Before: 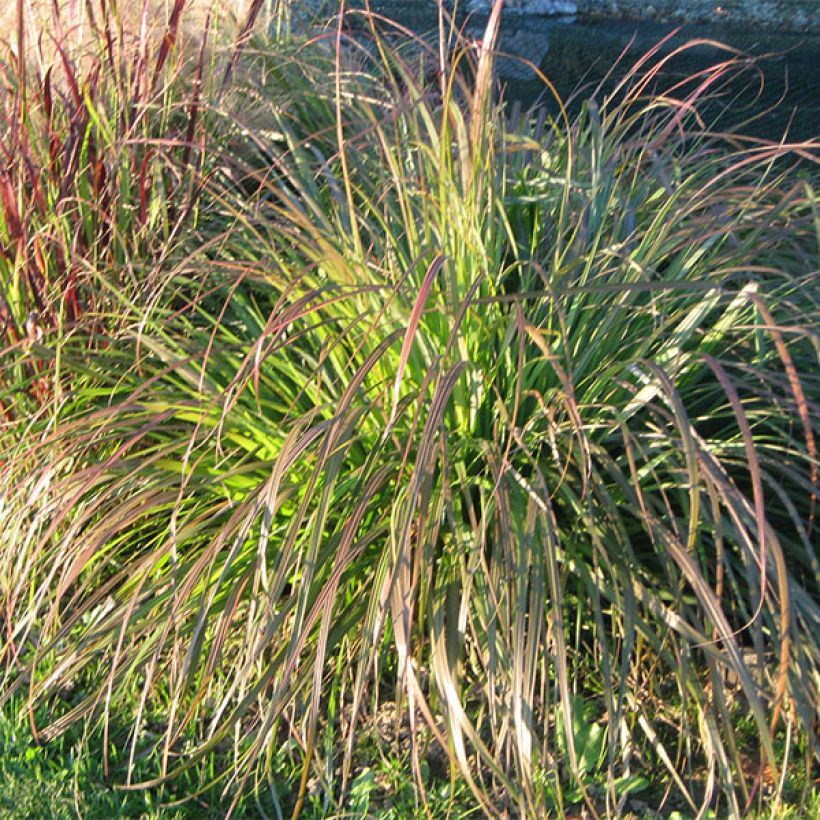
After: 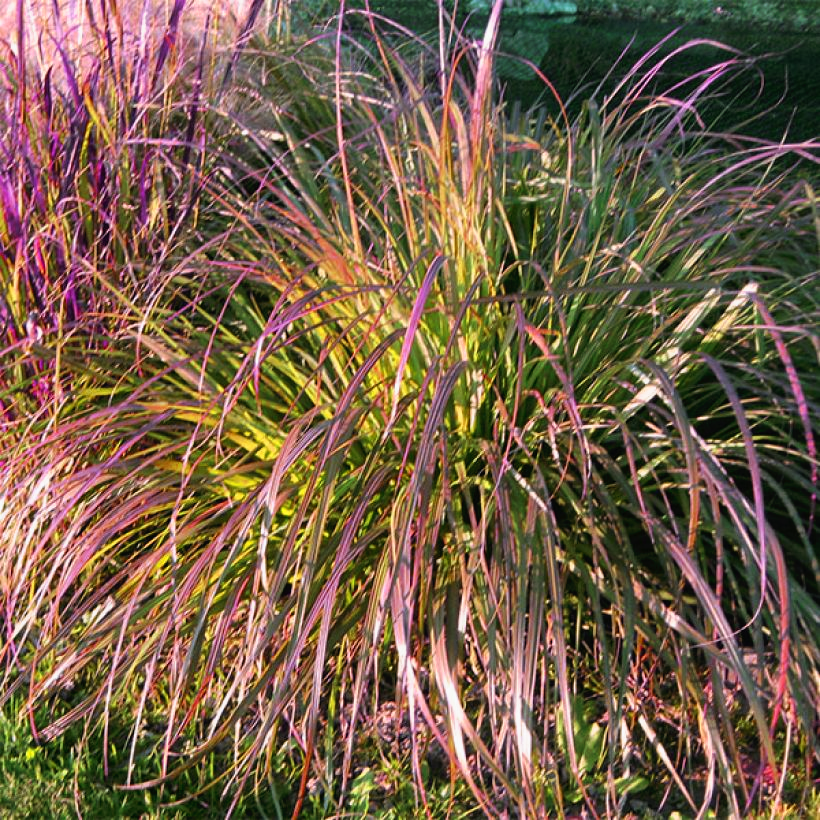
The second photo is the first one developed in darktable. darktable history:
tone curve: curves: ch0 [(0, 0) (0.003, 0.004) (0.011, 0.008) (0.025, 0.012) (0.044, 0.02) (0.069, 0.028) (0.1, 0.034) (0.136, 0.059) (0.177, 0.1) (0.224, 0.151) (0.277, 0.203) (0.335, 0.266) (0.399, 0.344) (0.468, 0.414) (0.543, 0.507) (0.623, 0.602) (0.709, 0.704) (0.801, 0.804) (0.898, 0.927) (1, 1)], preserve colors none
color look up table: target L [82.07, 95.25, 87.91, 89.23, 82.97, 58.2, 73.19, 73.35, 59.35, 50.12, 44.41, 25.02, 4.715, 200.07, 74.82, 77.35, 62.05, 56.16, 51.39, 57.09, 59.12, 54.81, 37.73, 23.94, 26.22, 15.75, 81.36, 66.98, 66.35, 64.74, 66.91, 63.77, 63.85, 56.72, 85.07, 48.74, 48.89, 35.8, 30.74, 45.69, 30.78, 15.9, 3.863, 84.66, 85.45, 79.08, 87.54, 68.04, 50.05], target a [10.16, -16.3, -30.71, -8.547, -65.33, 33.04, -59.33, -60.26, -14.67, -40.96, -37.35, -24.07, -7.349, 0, 18.31, 34.64, 57.96, 72.98, 66.31, 71.75, 78, 45.01, 9.316, 37.43, 42.13, 27.63, 11.49, 49.22, 4.953, -0.084, -5.458, 43.83, 24.52, 17.87, -38.14, 33.23, 62.23, 56.27, 39.03, -14.06, 30.18, 32.87, 17.24, -65.58, -16.85, -62.6, -45.99, -44.6, -38.36], target b [58.84, 50.57, 28.96, 75.58, 66.79, 56.29, 58.21, 59.91, 37.48, 42.84, 39.28, 24.83, 7.047, 0, 16.46, -16, 37.86, 60.66, 26.04, -55.34, -52.26, -30.15, -6.104, 33.59, -24.58, -15.97, -17.95, -39.31, -46.29, -1.182, -23.54, -49.72, -31.14, -18.3, -21, -69.25, -62.11, -92.11, -51.39, -26.46, -33.02, -54.81, -28.51, 67.67, 10.85, 56.89, -2.639, 15.54, 25.65], num patches 49
